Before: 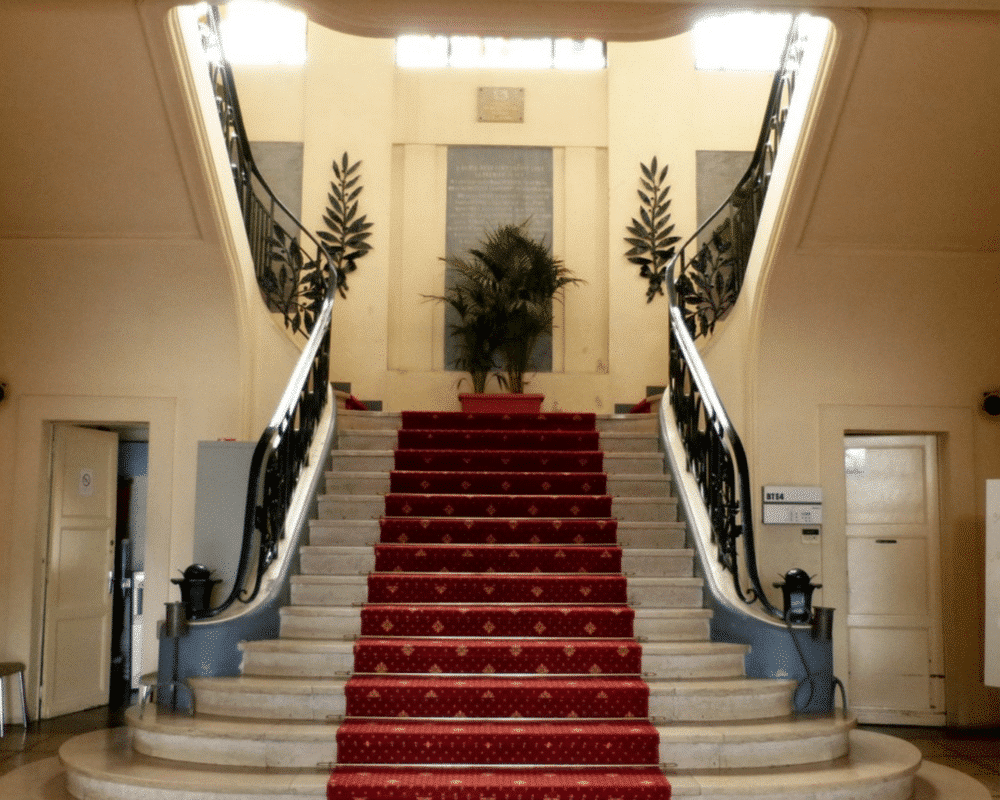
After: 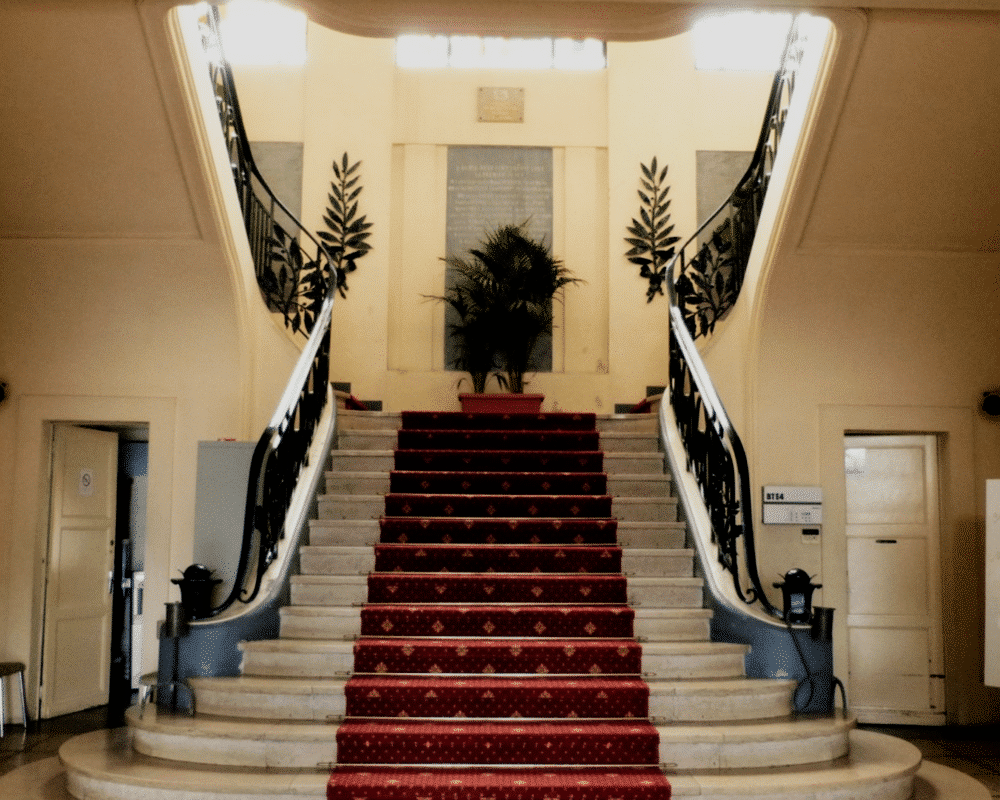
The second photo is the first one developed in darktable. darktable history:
filmic rgb: black relative exposure -5 EV, hardness 2.88, contrast 1.2, highlights saturation mix -30%
velvia: strength 15%
